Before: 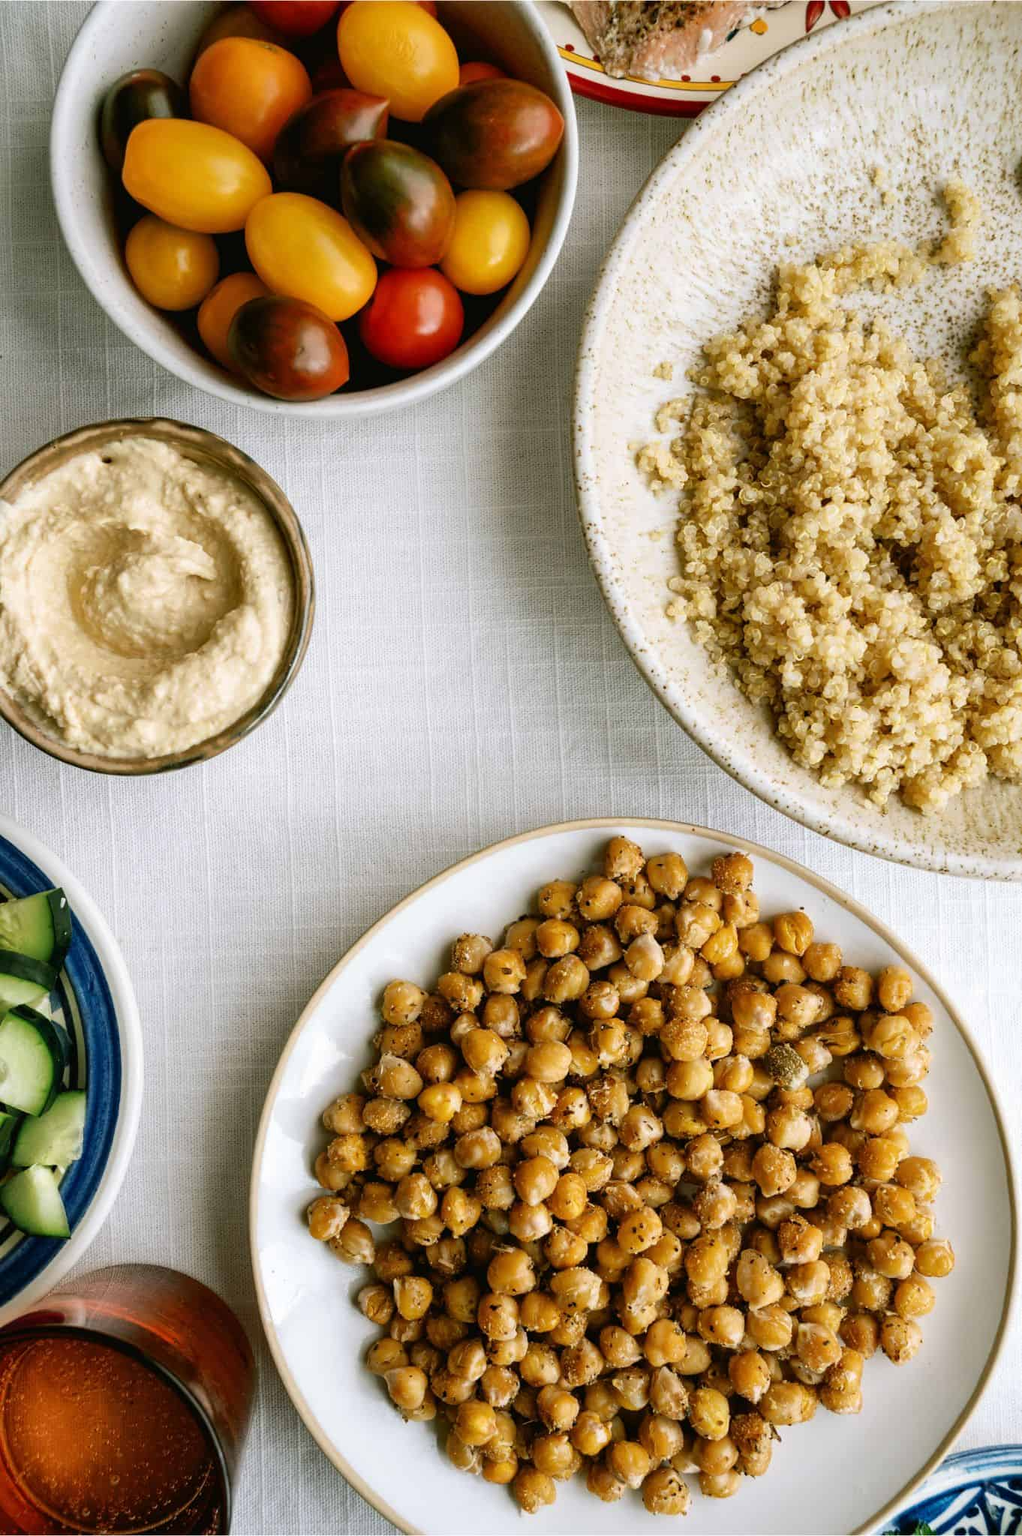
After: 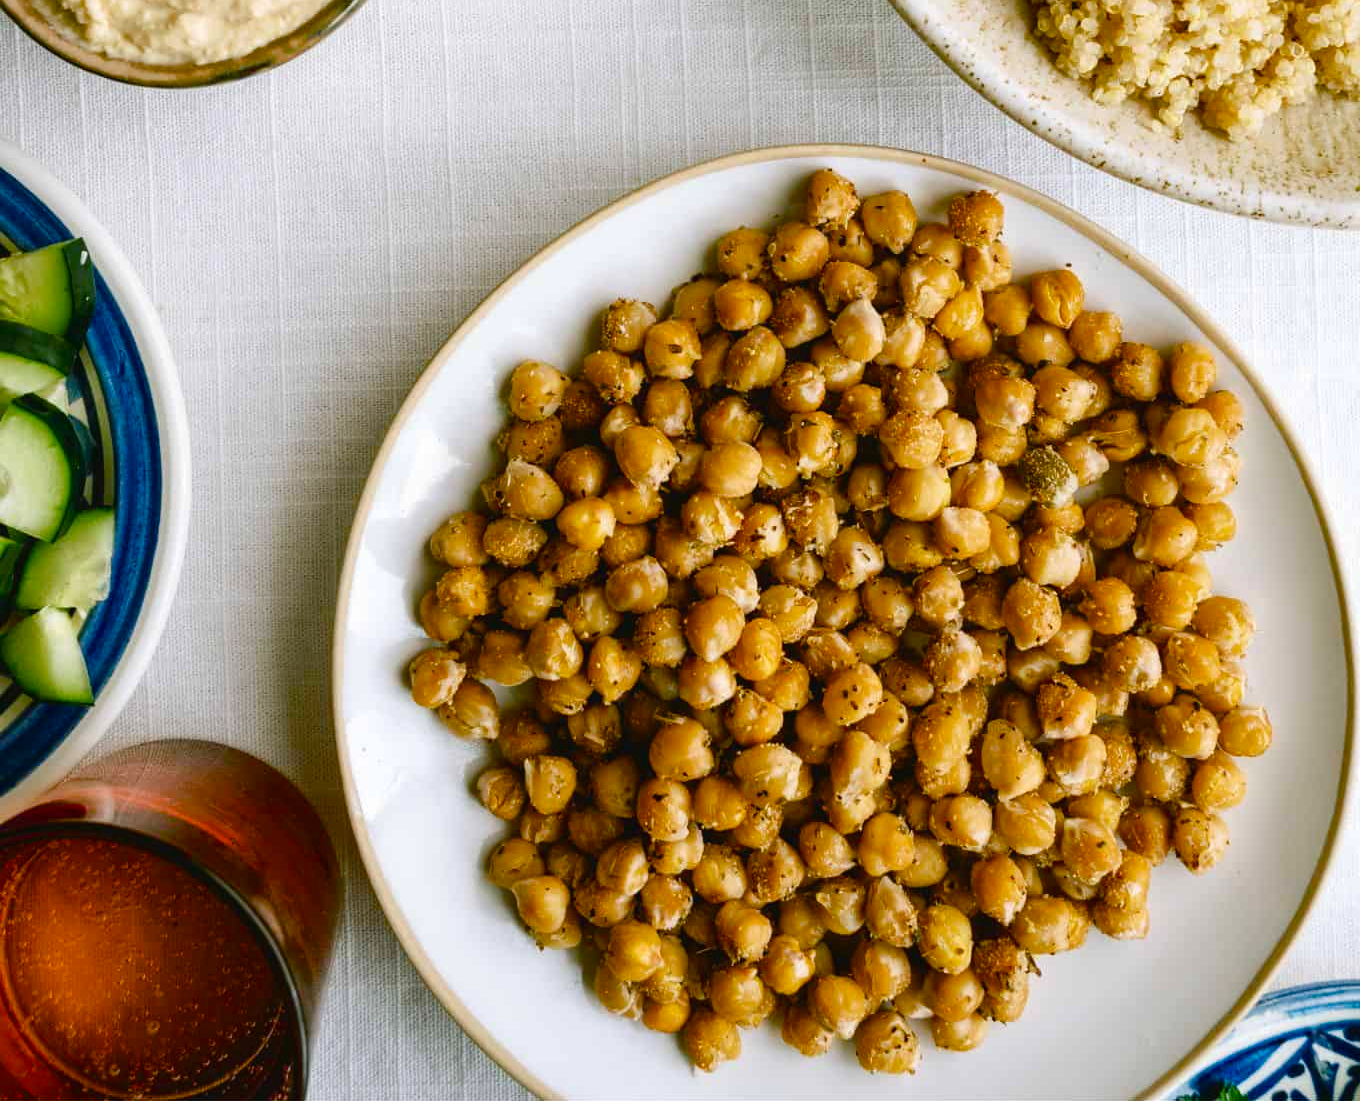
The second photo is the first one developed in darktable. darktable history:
crop and rotate: top 46.237%, right 0.08%
color balance rgb: global offset › luminance 0.227%, perceptual saturation grading › global saturation 20%, perceptual saturation grading › highlights -25.627%, perceptual saturation grading › shadows 49.233%, global vibrance 22.431%
